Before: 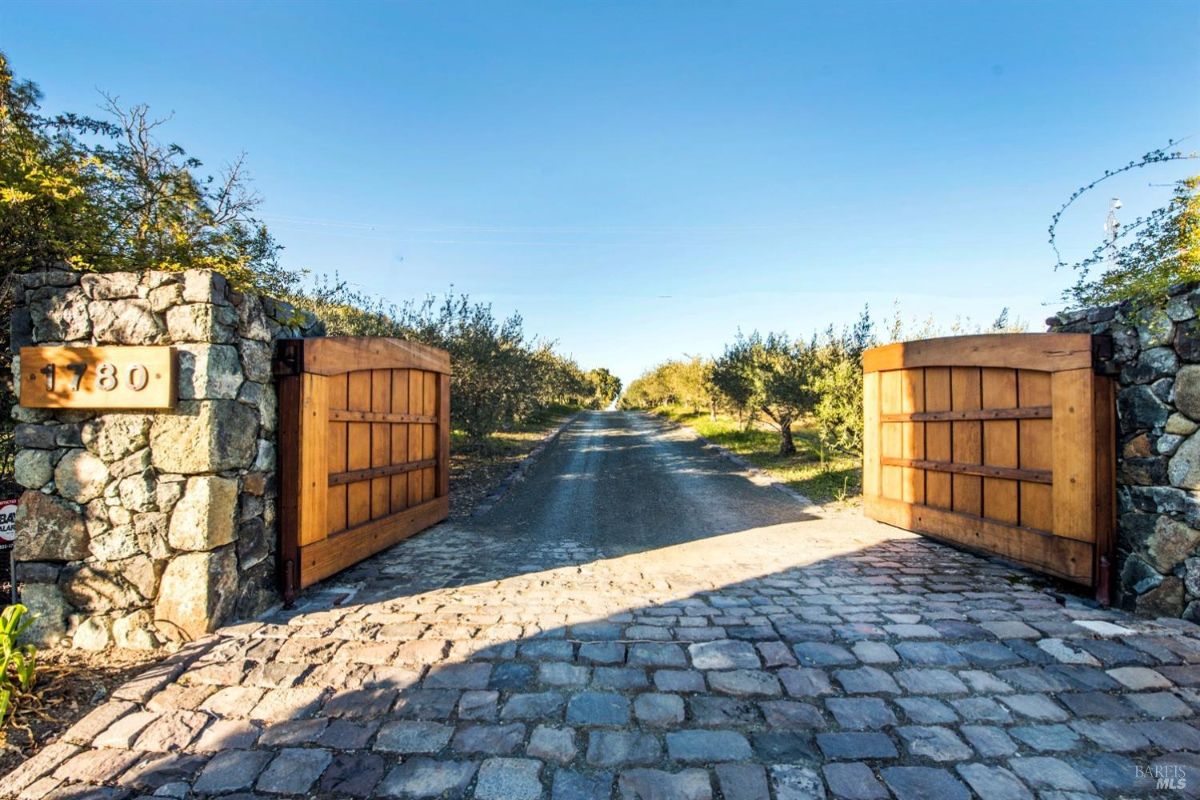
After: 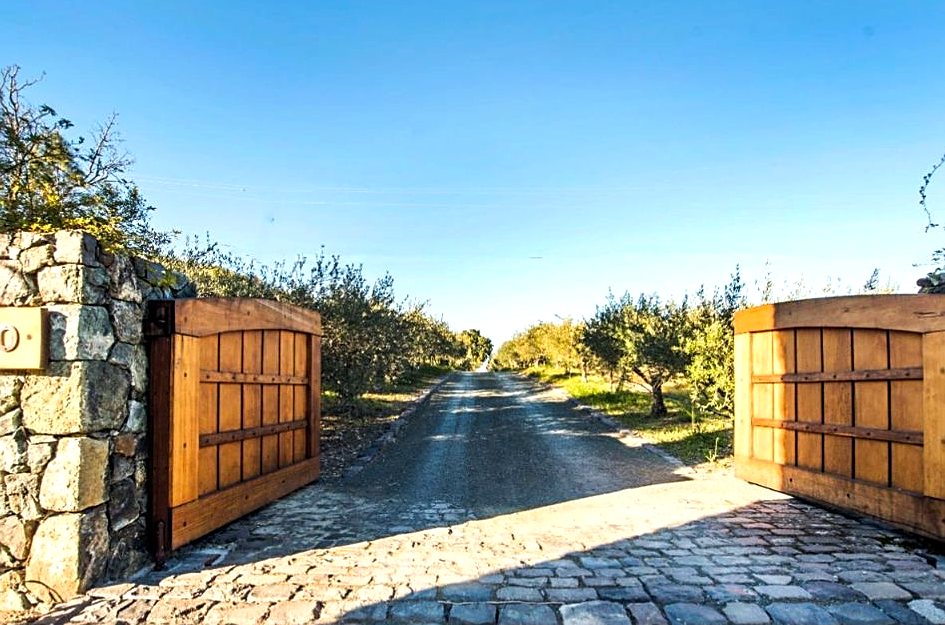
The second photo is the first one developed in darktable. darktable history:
color balance: contrast 10%
crop and rotate: left 10.77%, top 5.1%, right 10.41%, bottom 16.76%
sharpen: on, module defaults
